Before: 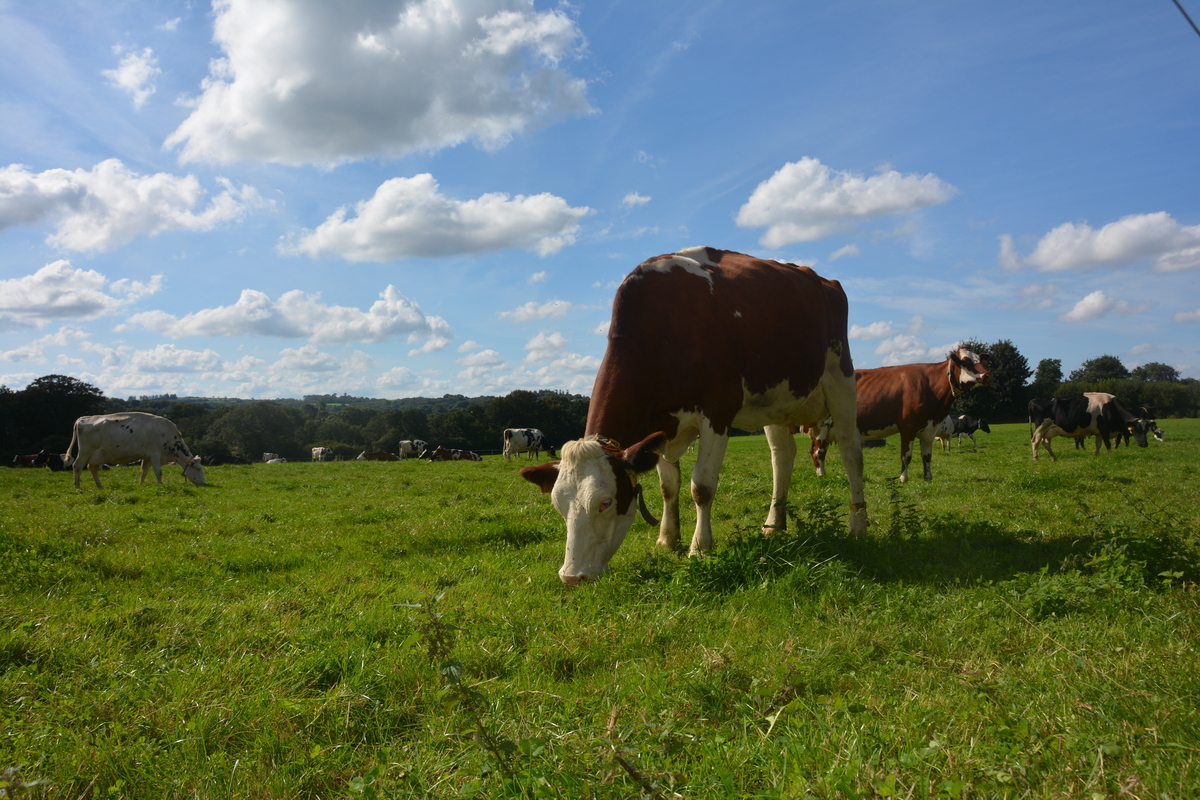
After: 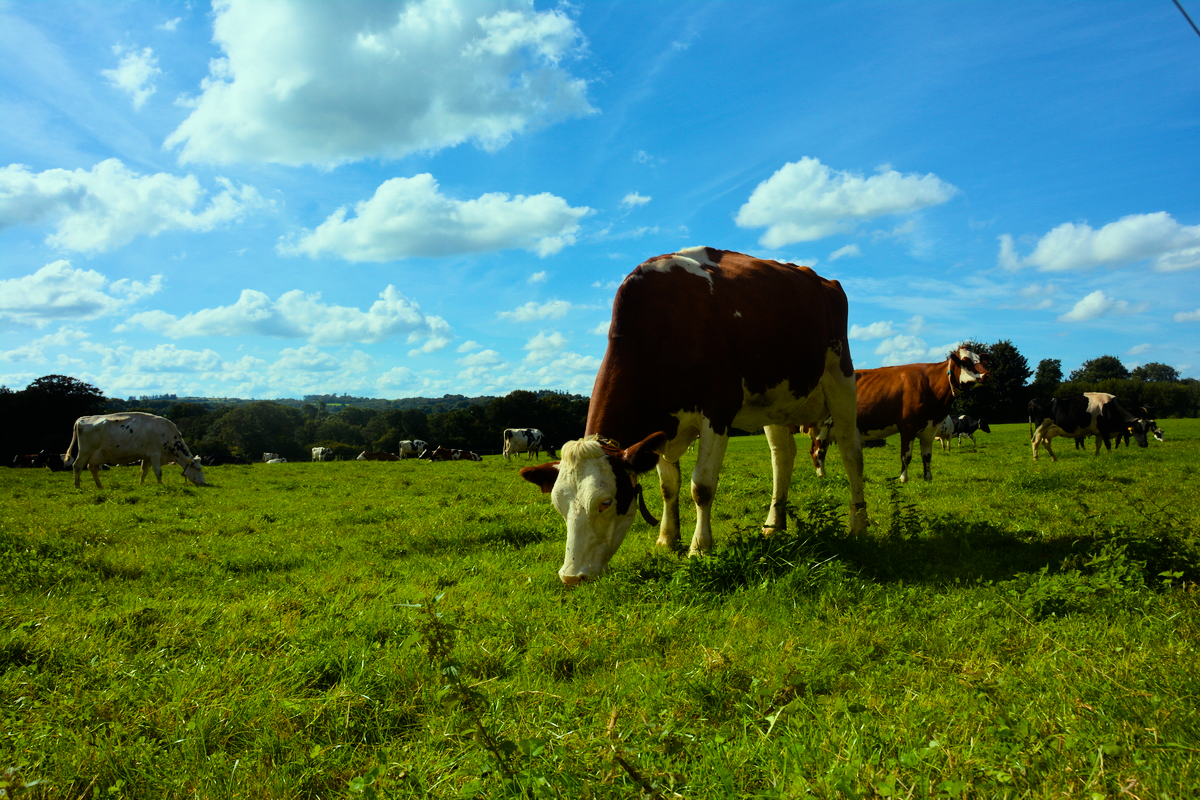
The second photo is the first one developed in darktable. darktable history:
filmic rgb: black relative exposure -7.65 EV, white relative exposure 4.56 EV, hardness 3.61, color science v6 (2022)
velvia: on, module defaults
color balance rgb: highlights gain › luminance 19.903%, highlights gain › chroma 2.808%, highlights gain › hue 171.28°, perceptual saturation grading › global saturation 20%, perceptual saturation grading › highlights 2.049%, perceptual saturation grading › shadows 49.733%, perceptual brilliance grading › global brilliance -4.642%, perceptual brilliance grading › highlights 24.028%, perceptual brilliance grading › mid-tones 7.345%, perceptual brilliance grading › shadows -4.719%
